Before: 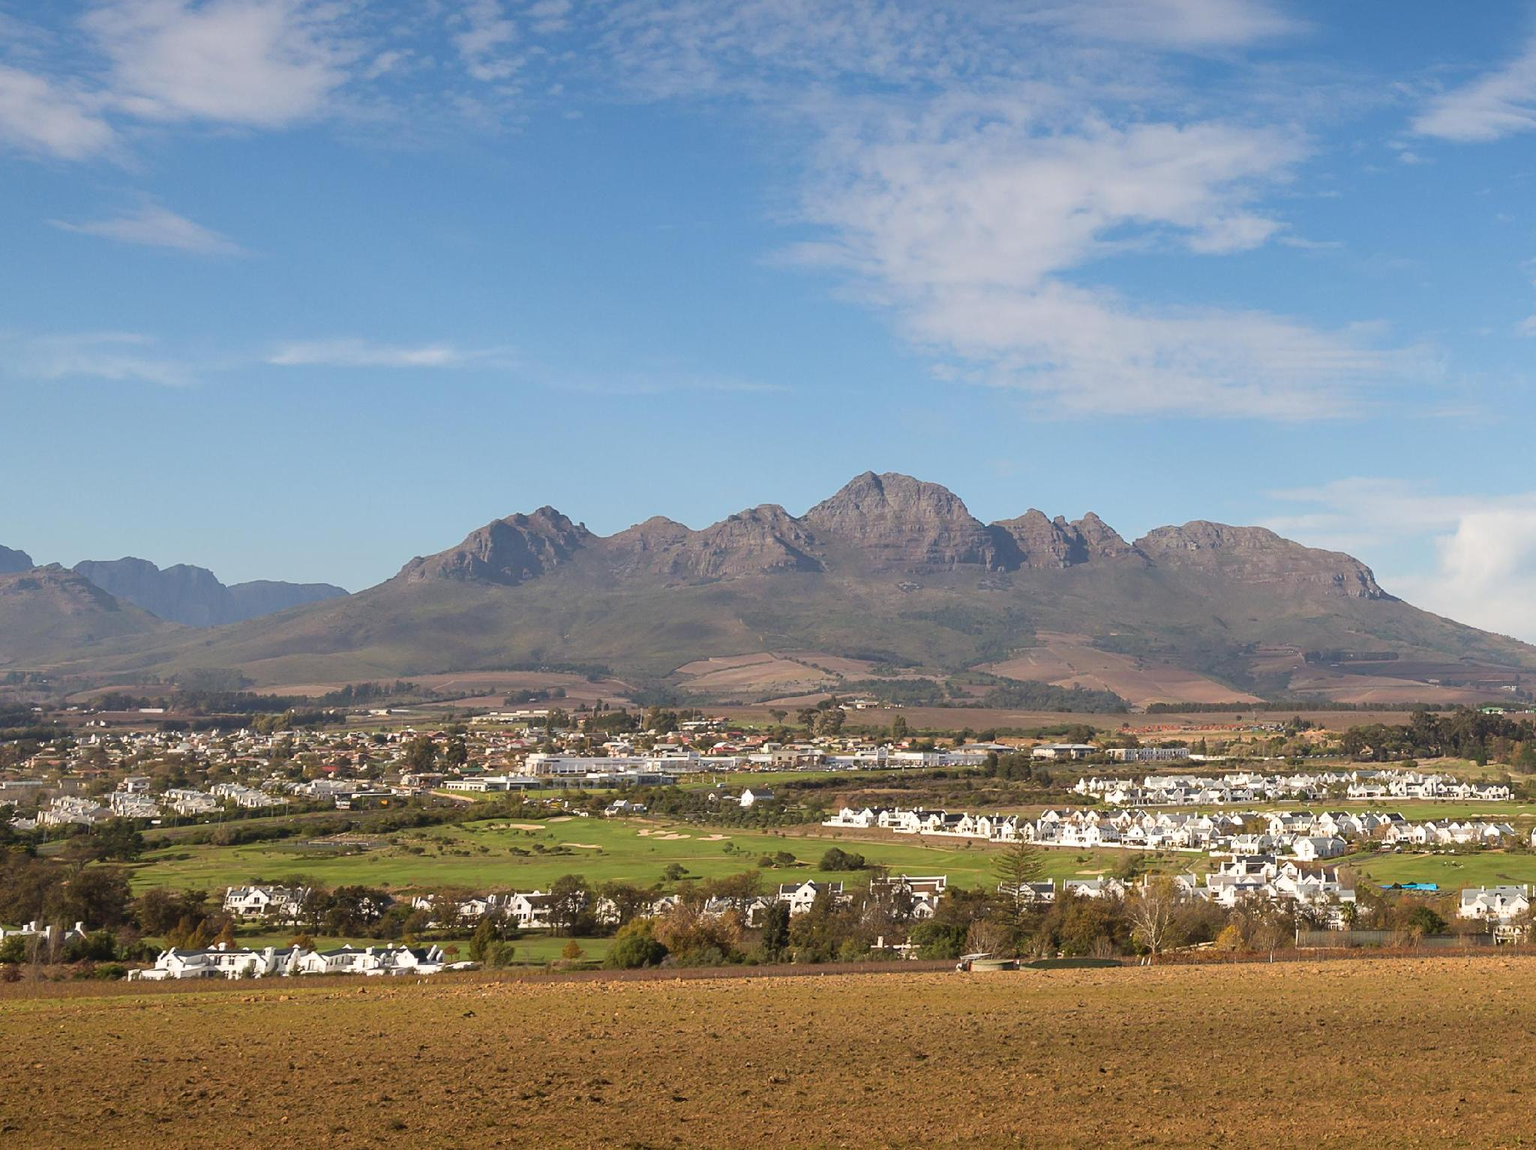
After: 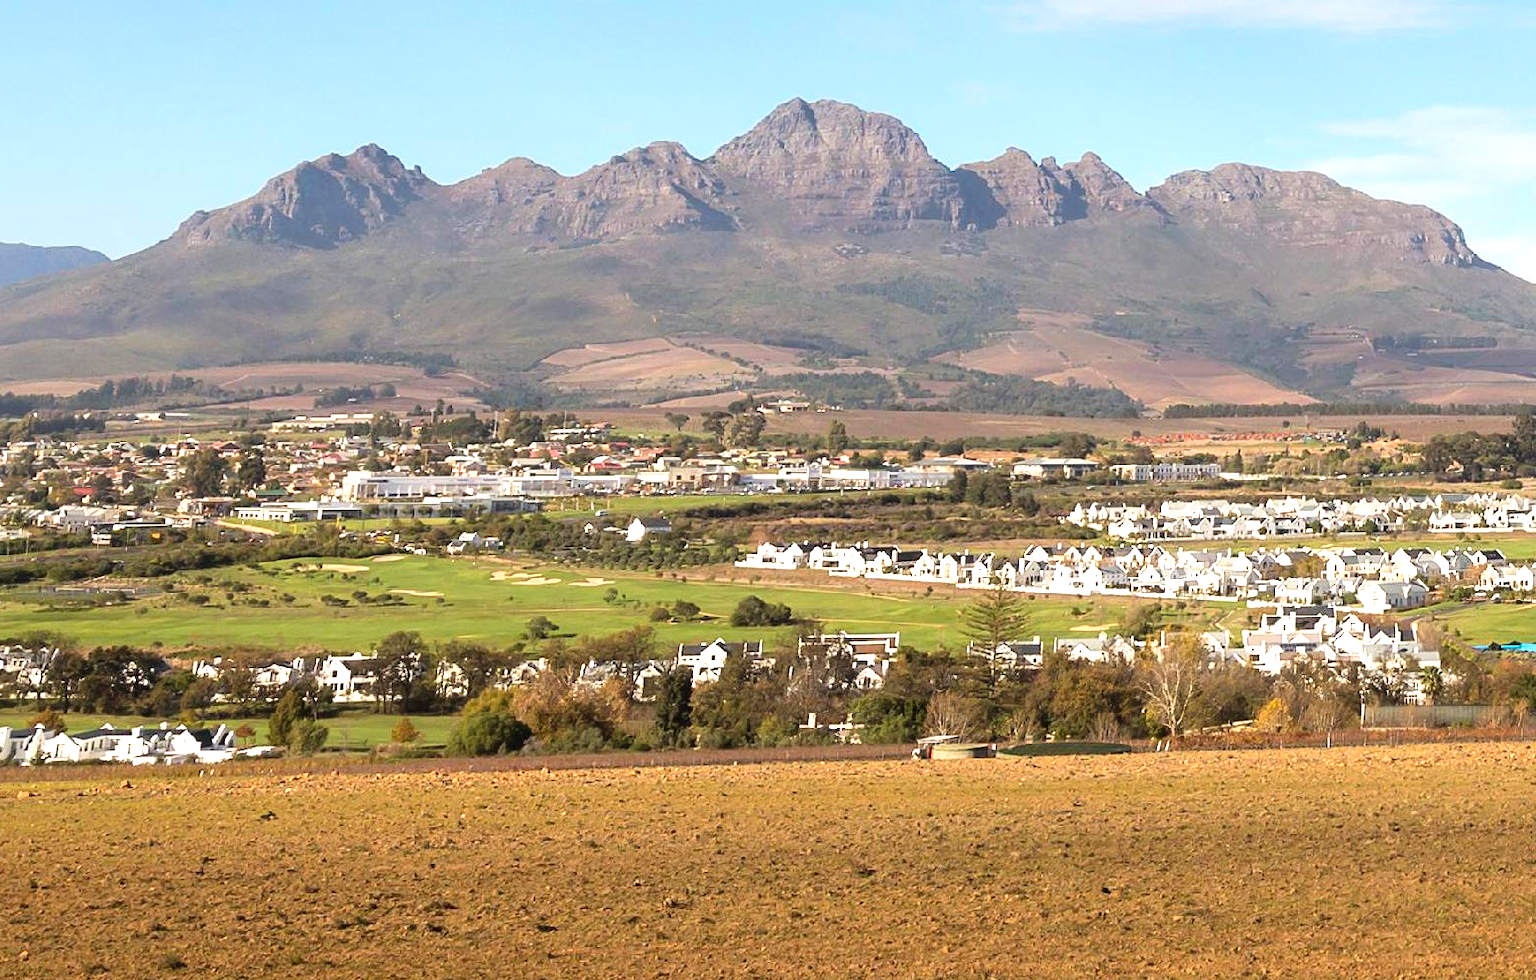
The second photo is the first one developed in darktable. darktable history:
crop and rotate: left 17.344%, top 34.591%, right 7.005%, bottom 0.882%
tone equalizer: -8 EV -0.742 EV, -7 EV -0.67 EV, -6 EV -0.58 EV, -5 EV -0.374 EV, -3 EV 0.367 EV, -2 EV 0.6 EV, -1 EV 0.692 EV, +0 EV 0.721 EV
contrast brightness saturation: contrast 0.098, brightness 0.026, saturation 0.093
